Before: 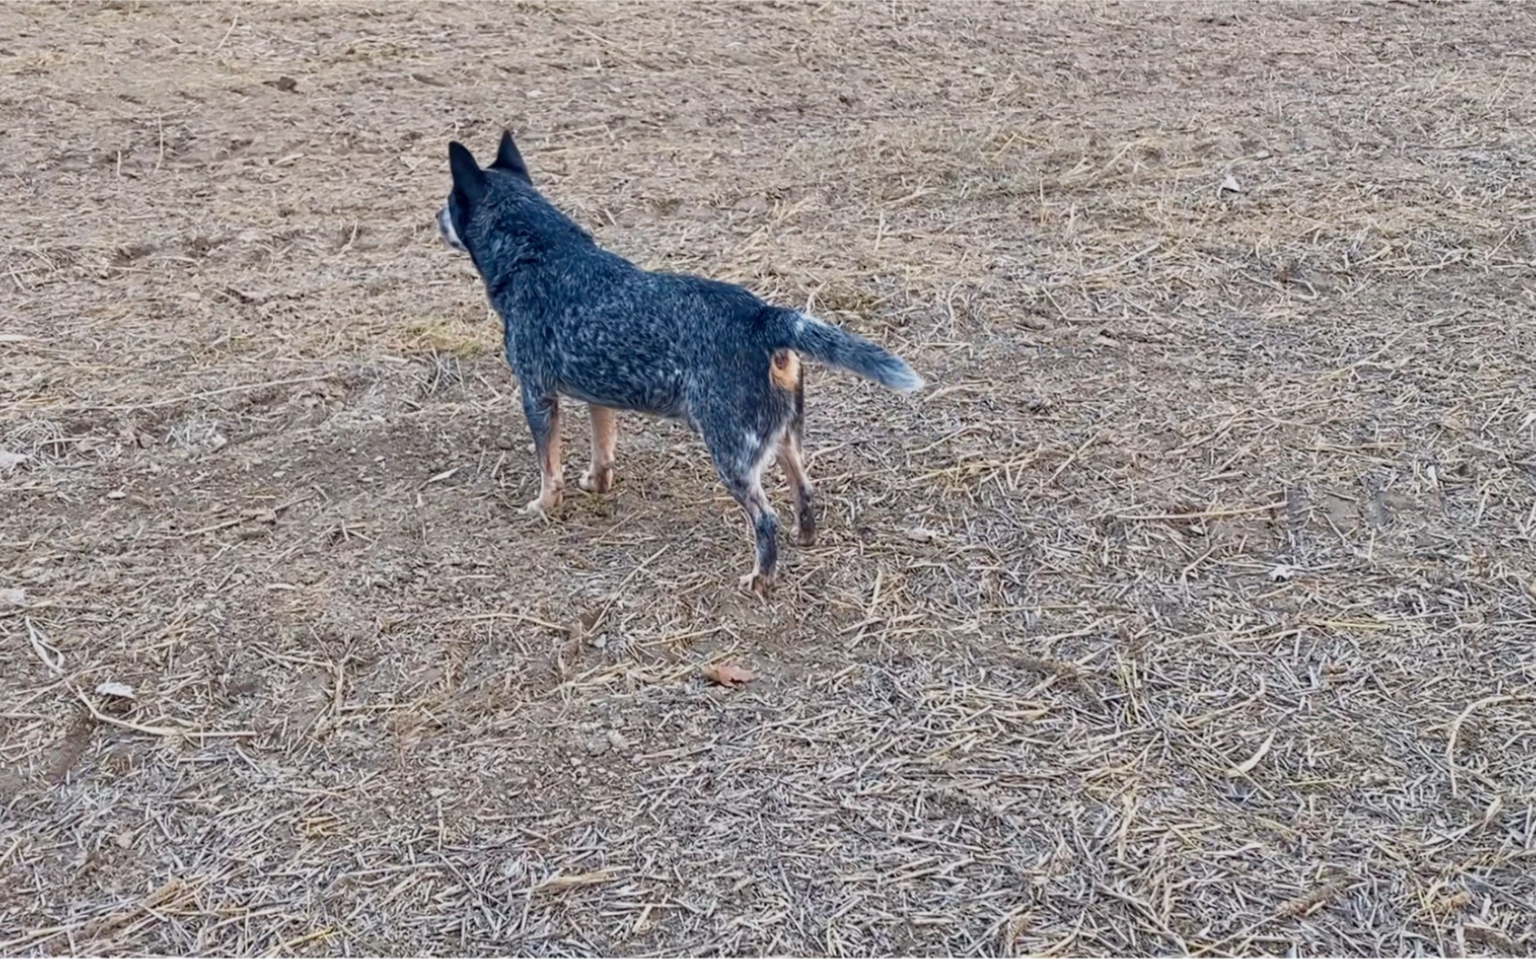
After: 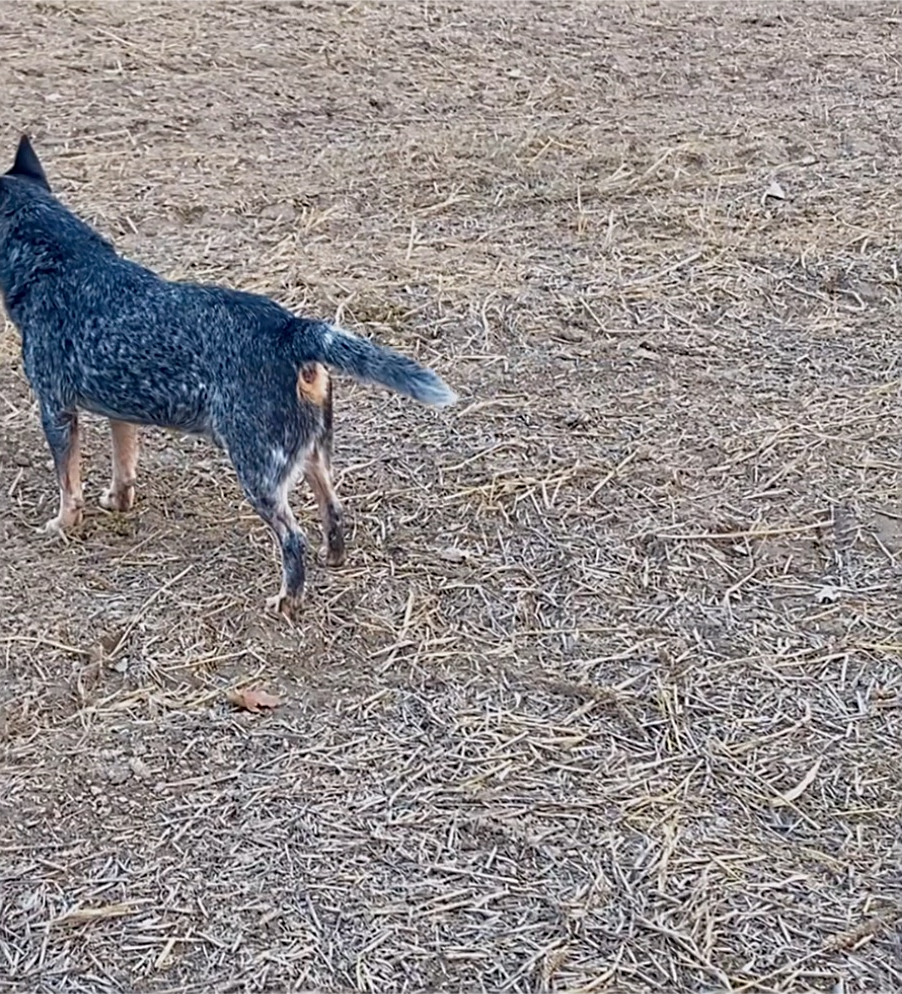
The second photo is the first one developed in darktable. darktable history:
sharpen: amount 0.575
crop: left 31.458%, top 0%, right 11.876%
